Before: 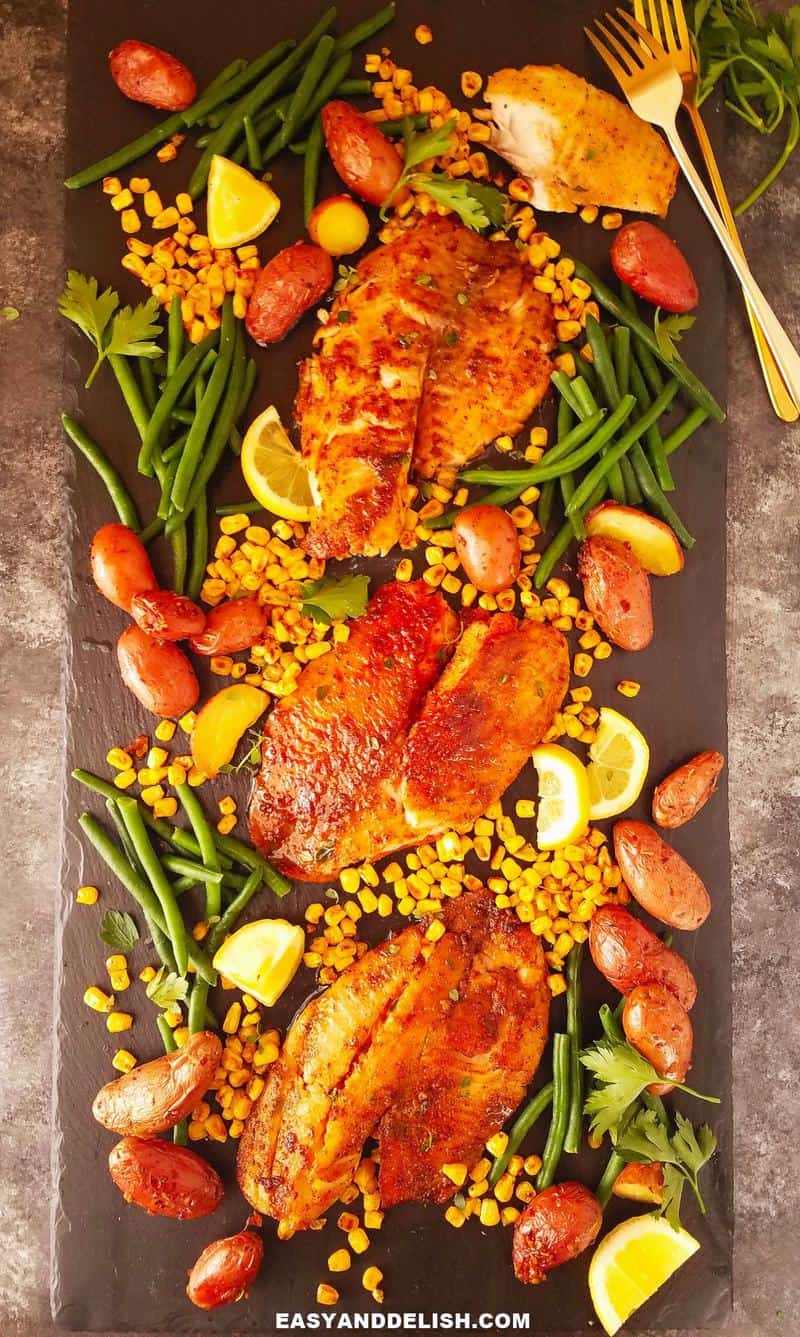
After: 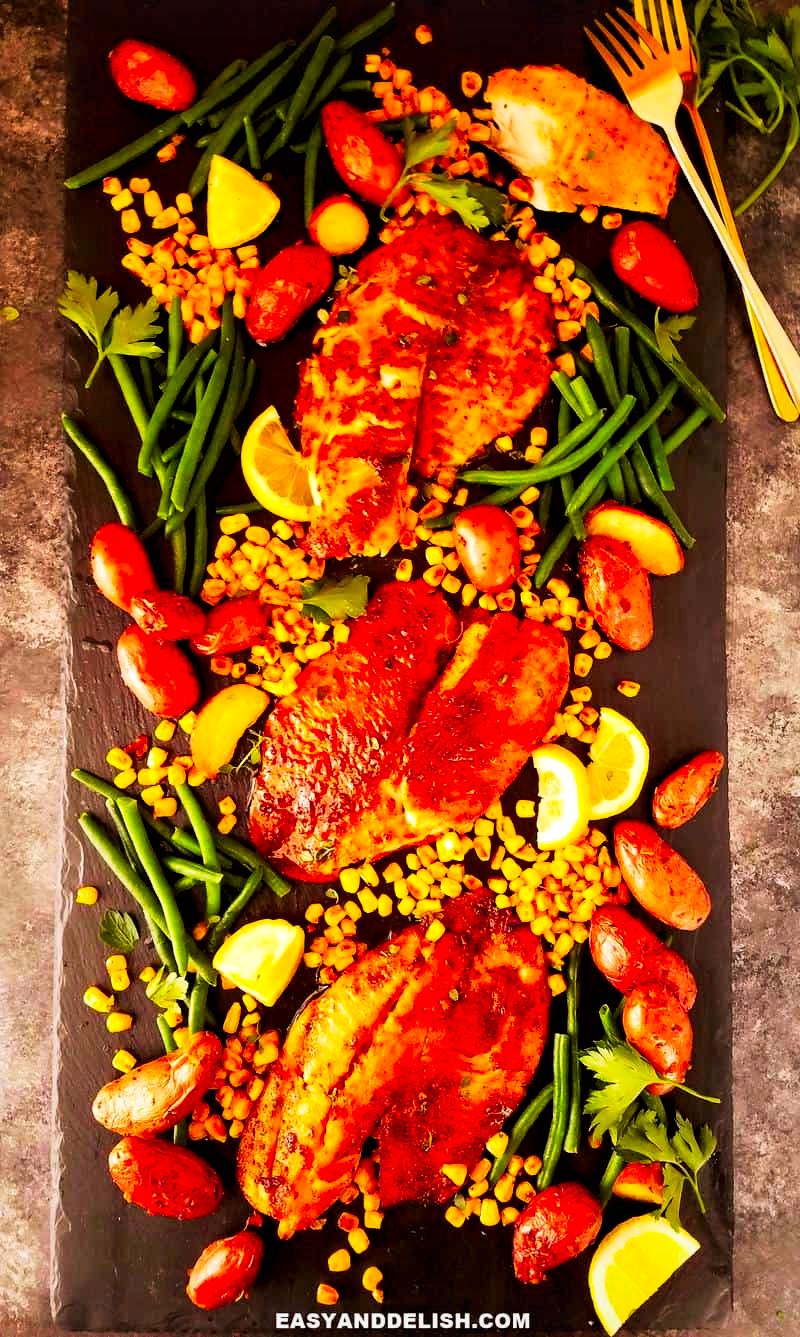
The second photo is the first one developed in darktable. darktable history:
filmic rgb: black relative exposure -5.1 EV, white relative exposure 3.2 EV, hardness 3.43, contrast 1.194, highlights saturation mix -29.11%
exposure: exposure -0.051 EV, compensate highlight preservation false
contrast brightness saturation: saturation 0.494
tone curve: curves: ch0 [(0, 0) (0.003, 0.038) (0.011, 0.035) (0.025, 0.03) (0.044, 0.044) (0.069, 0.062) (0.1, 0.087) (0.136, 0.114) (0.177, 0.15) (0.224, 0.193) (0.277, 0.242) (0.335, 0.299) (0.399, 0.361) (0.468, 0.437) (0.543, 0.521) (0.623, 0.614) (0.709, 0.717) (0.801, 0.817) (0.898, 0.913) (1, 1)], preserve colors none
local contrast: mode bilateral grid, contrast 100, coarseness 99, detail 165%, midtone range 0.2
